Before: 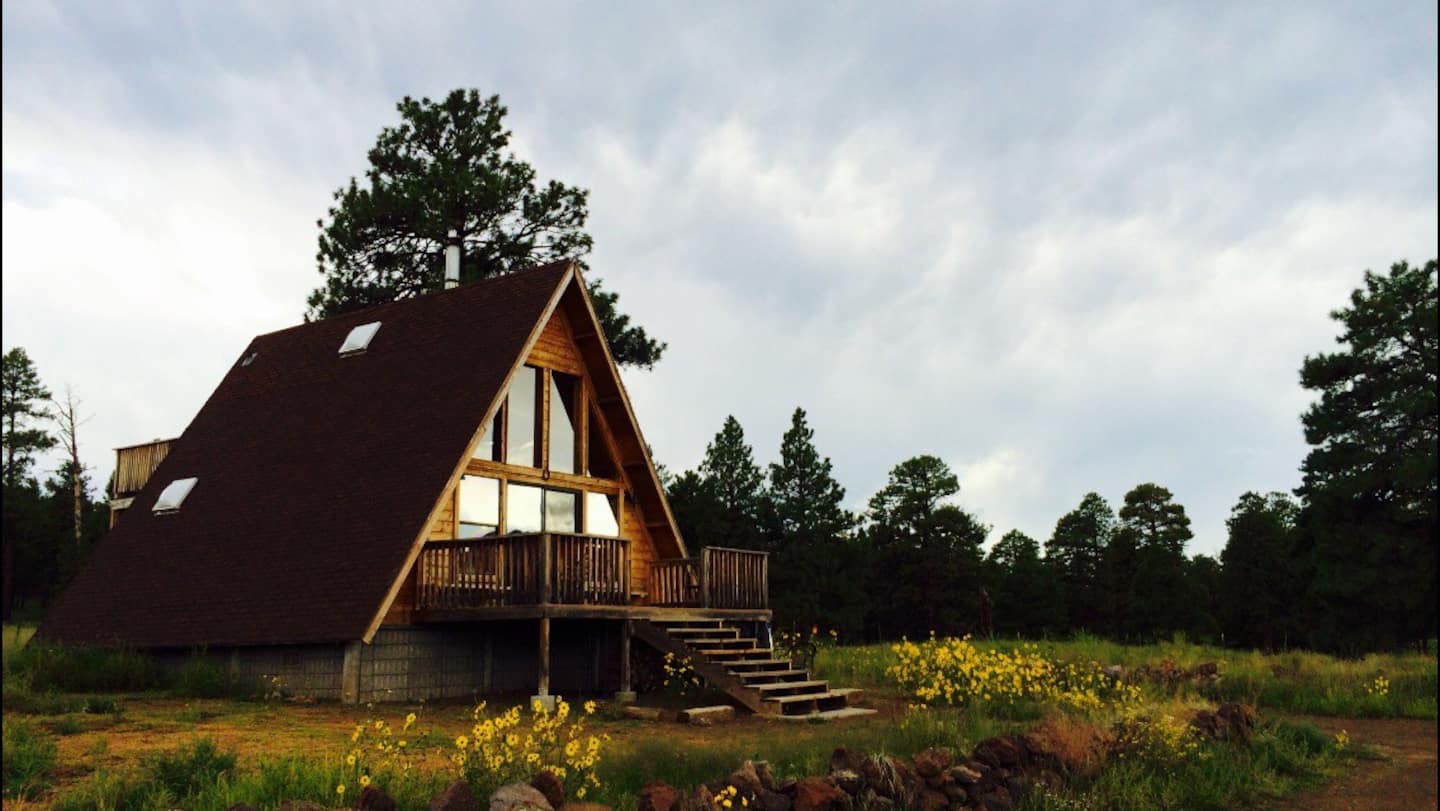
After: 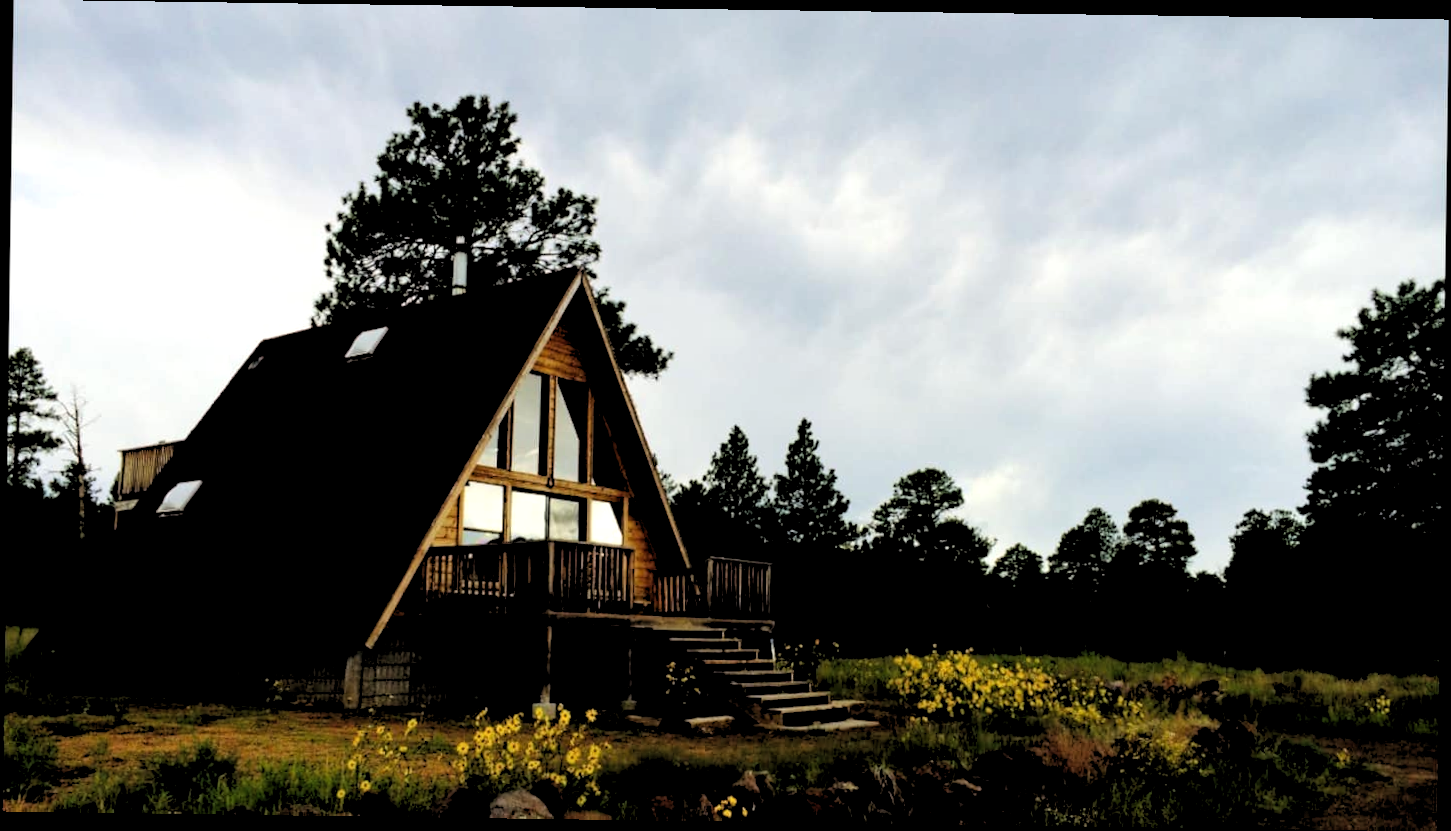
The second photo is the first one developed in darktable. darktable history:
rotate and perspective: rotation 0.8°, automatic cropping off
rgb levels: levels [[0.034, 0.472, 0.904], [0, 0.5, 1], [0, 0.5, 1]]
